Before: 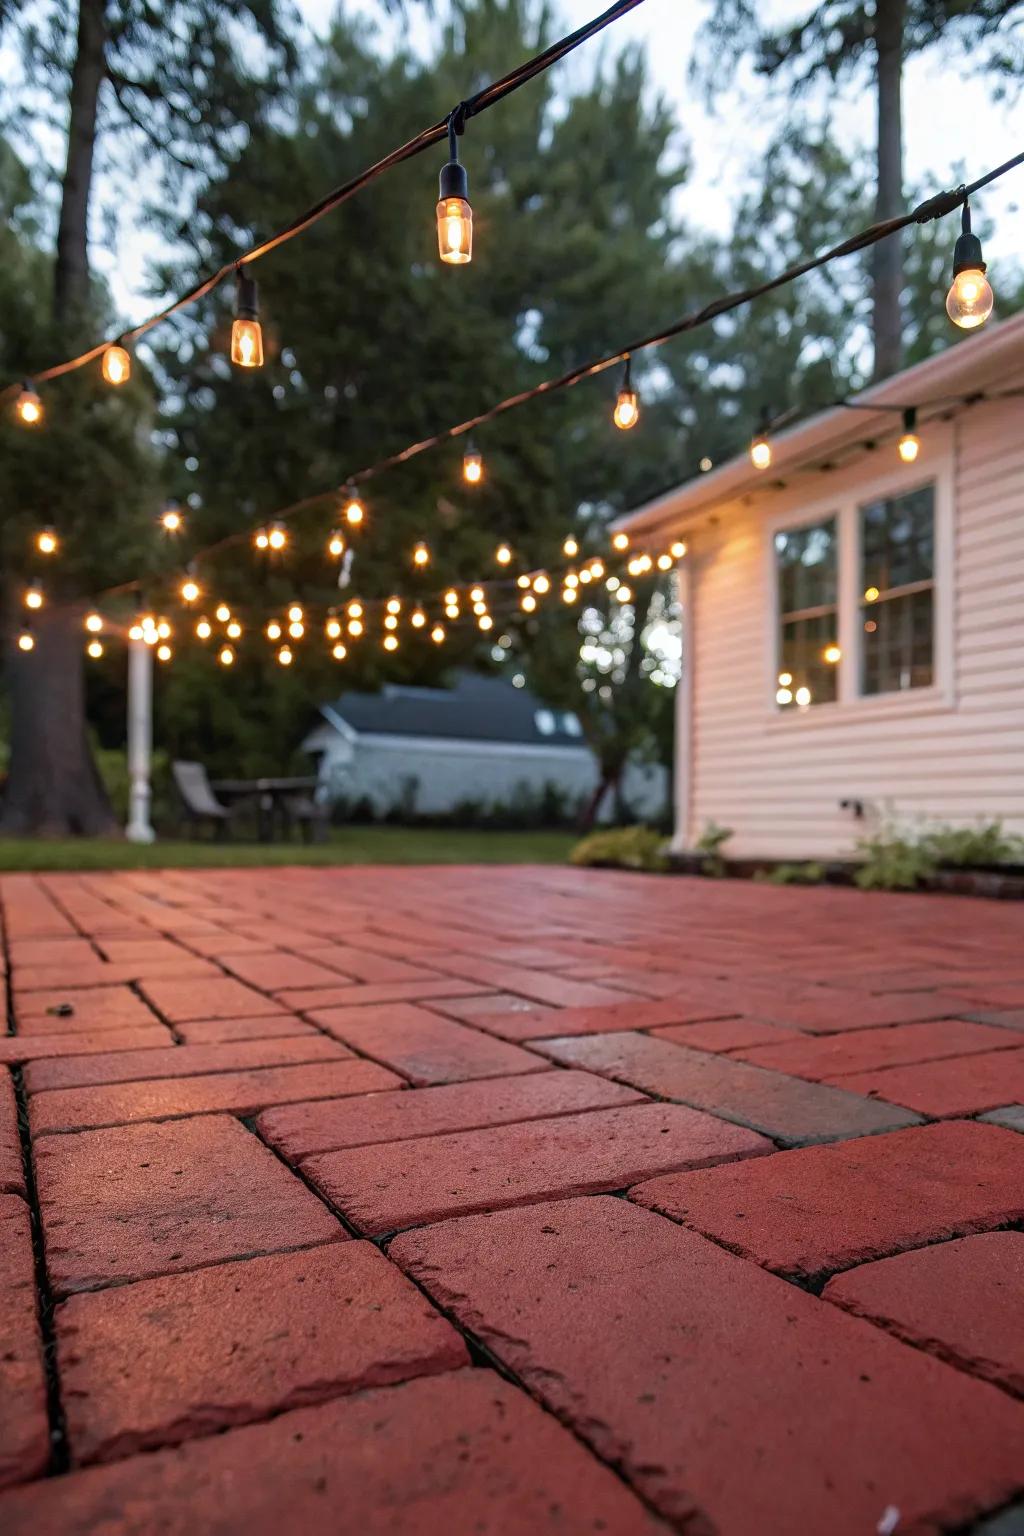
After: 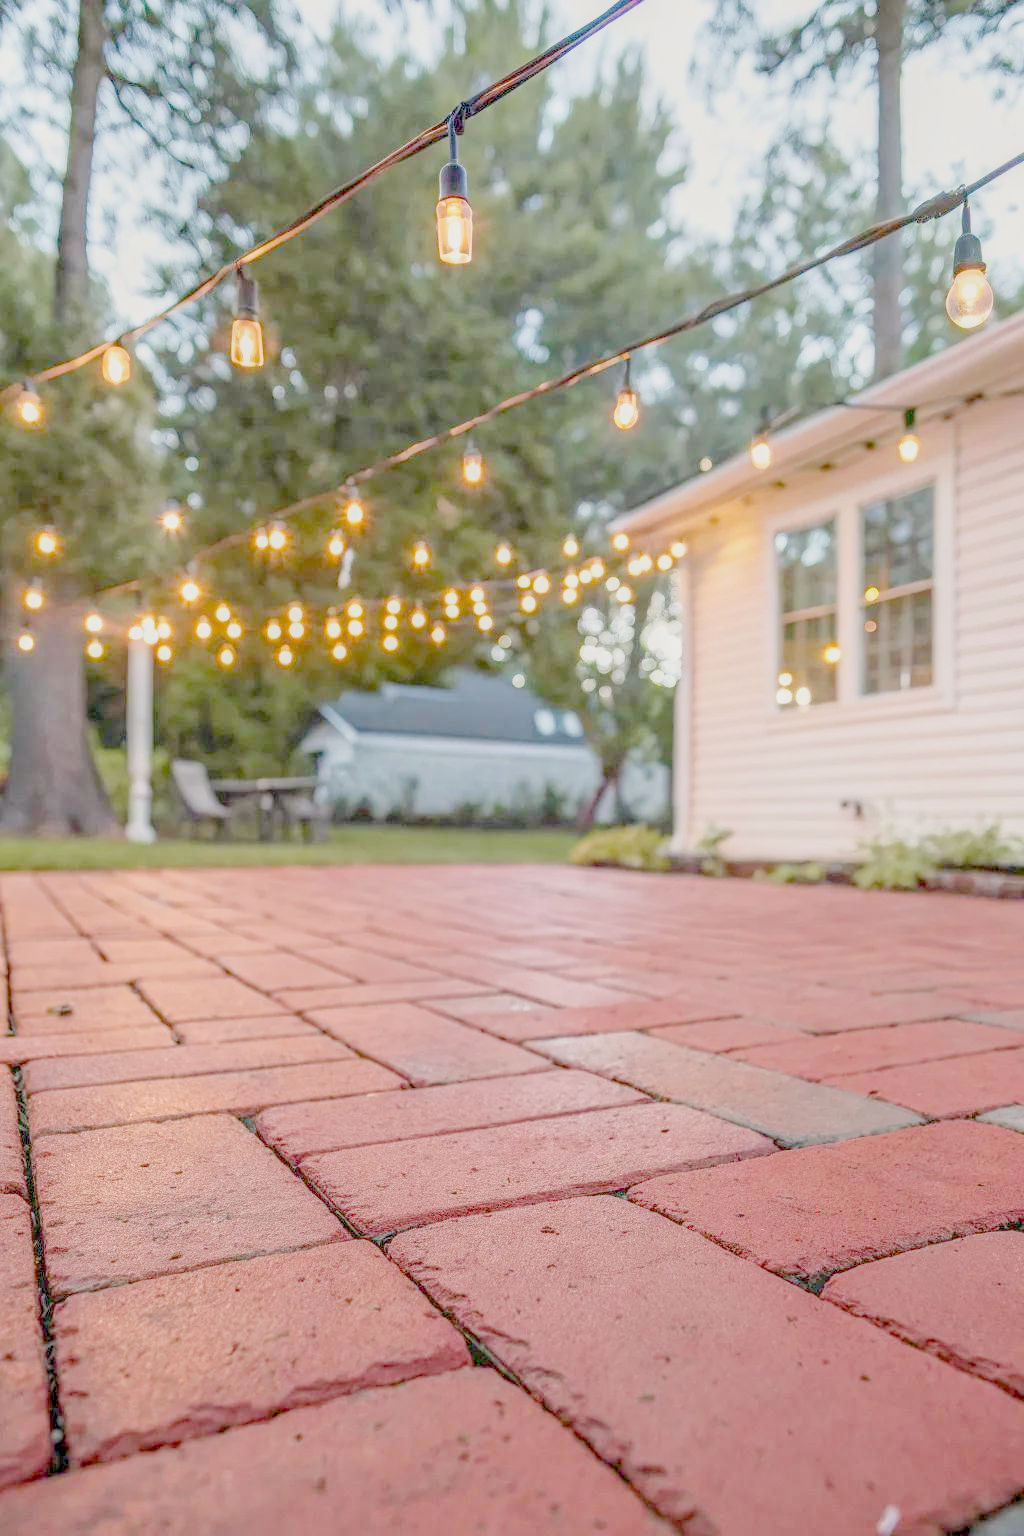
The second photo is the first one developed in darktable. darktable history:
exposure: exposure 0.6 EV
filmic rgb: black relative exposure -6.59 EV, white relative exposure 4.71 EV, hardness 3.13, contrast 0.805
local contrast: highlights 74%, shadows 55%, detail 176%, midtone range 0.207
color balance rgb: perceptual saturation grading › global saturation 34.05%, global vibrance 5.56%
color calibration: x 0.342, y 0.356, temperature 5122 K
